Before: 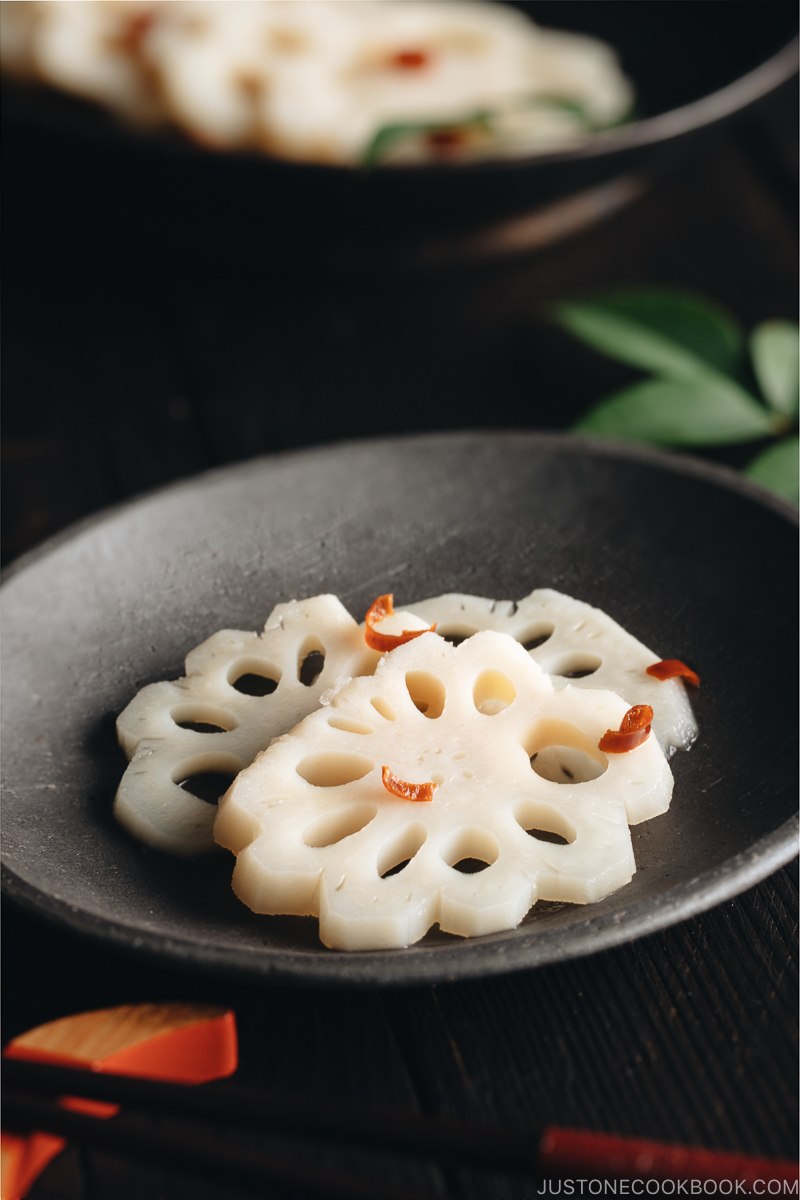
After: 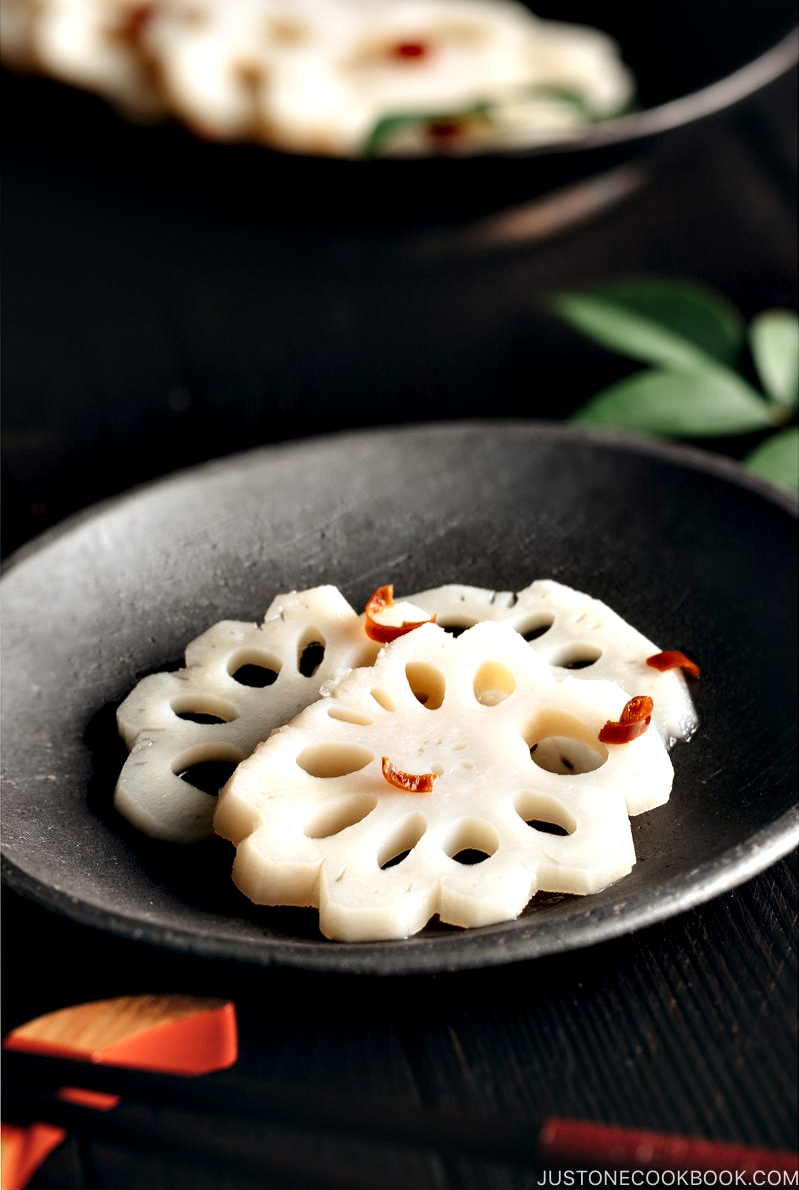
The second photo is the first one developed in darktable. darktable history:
crop: top 0.775%, right 0.068%
contrast equalizer: y [[0.6 ×6], [0.55 ×6], [0 ×6], [0 ×6], [0 ×6]]
